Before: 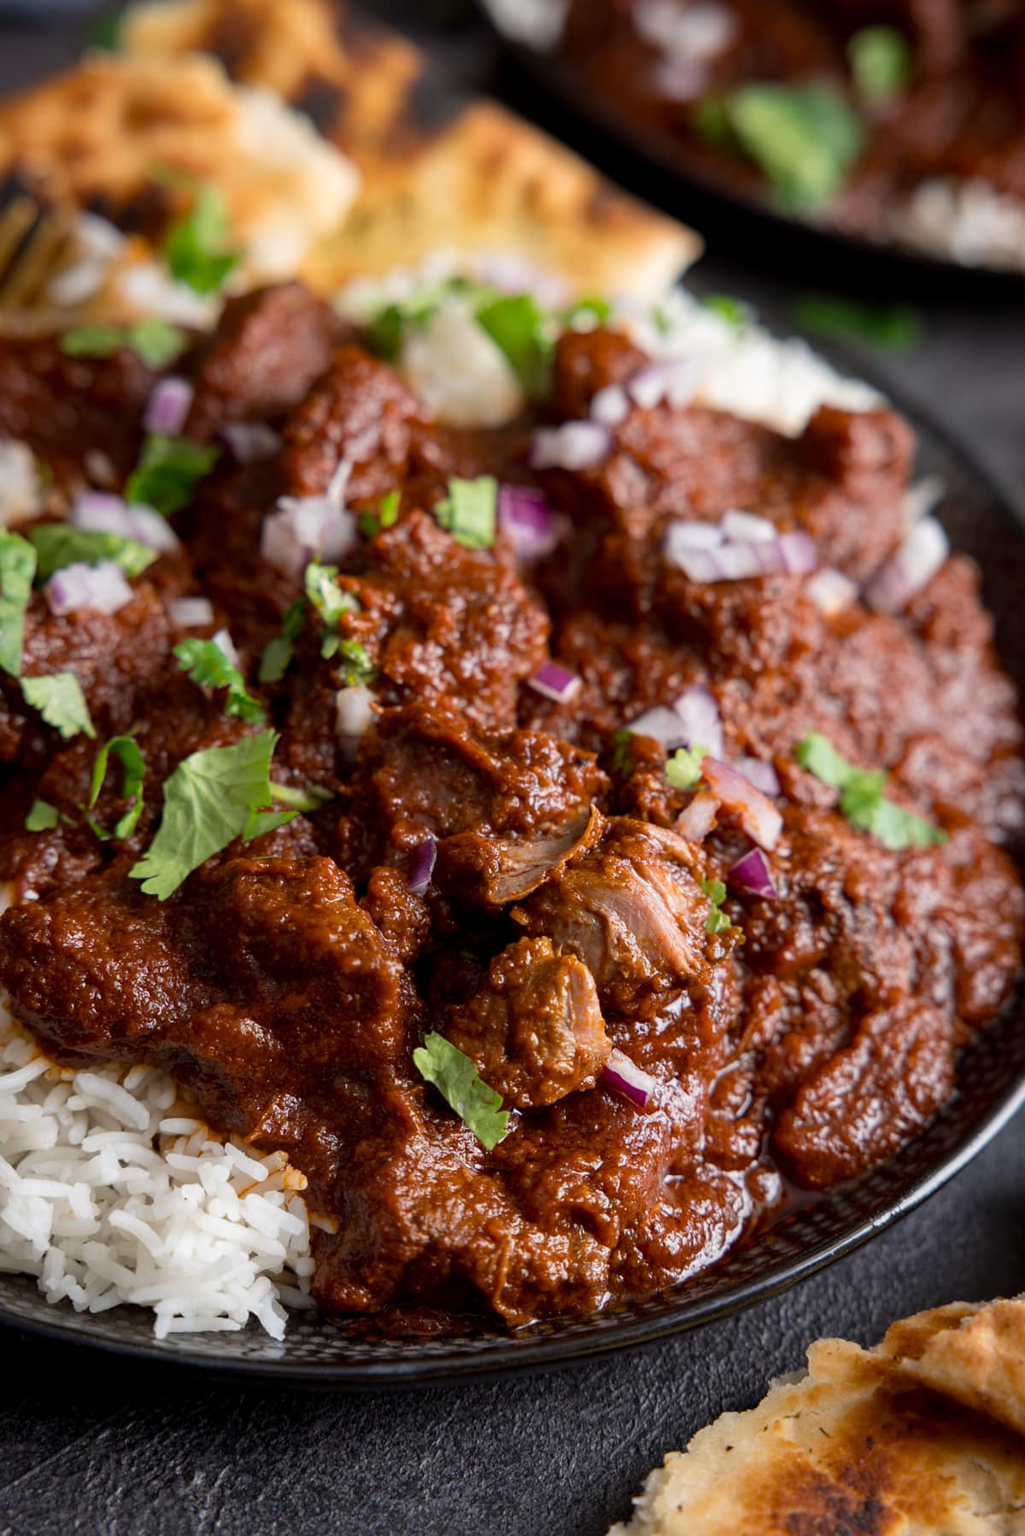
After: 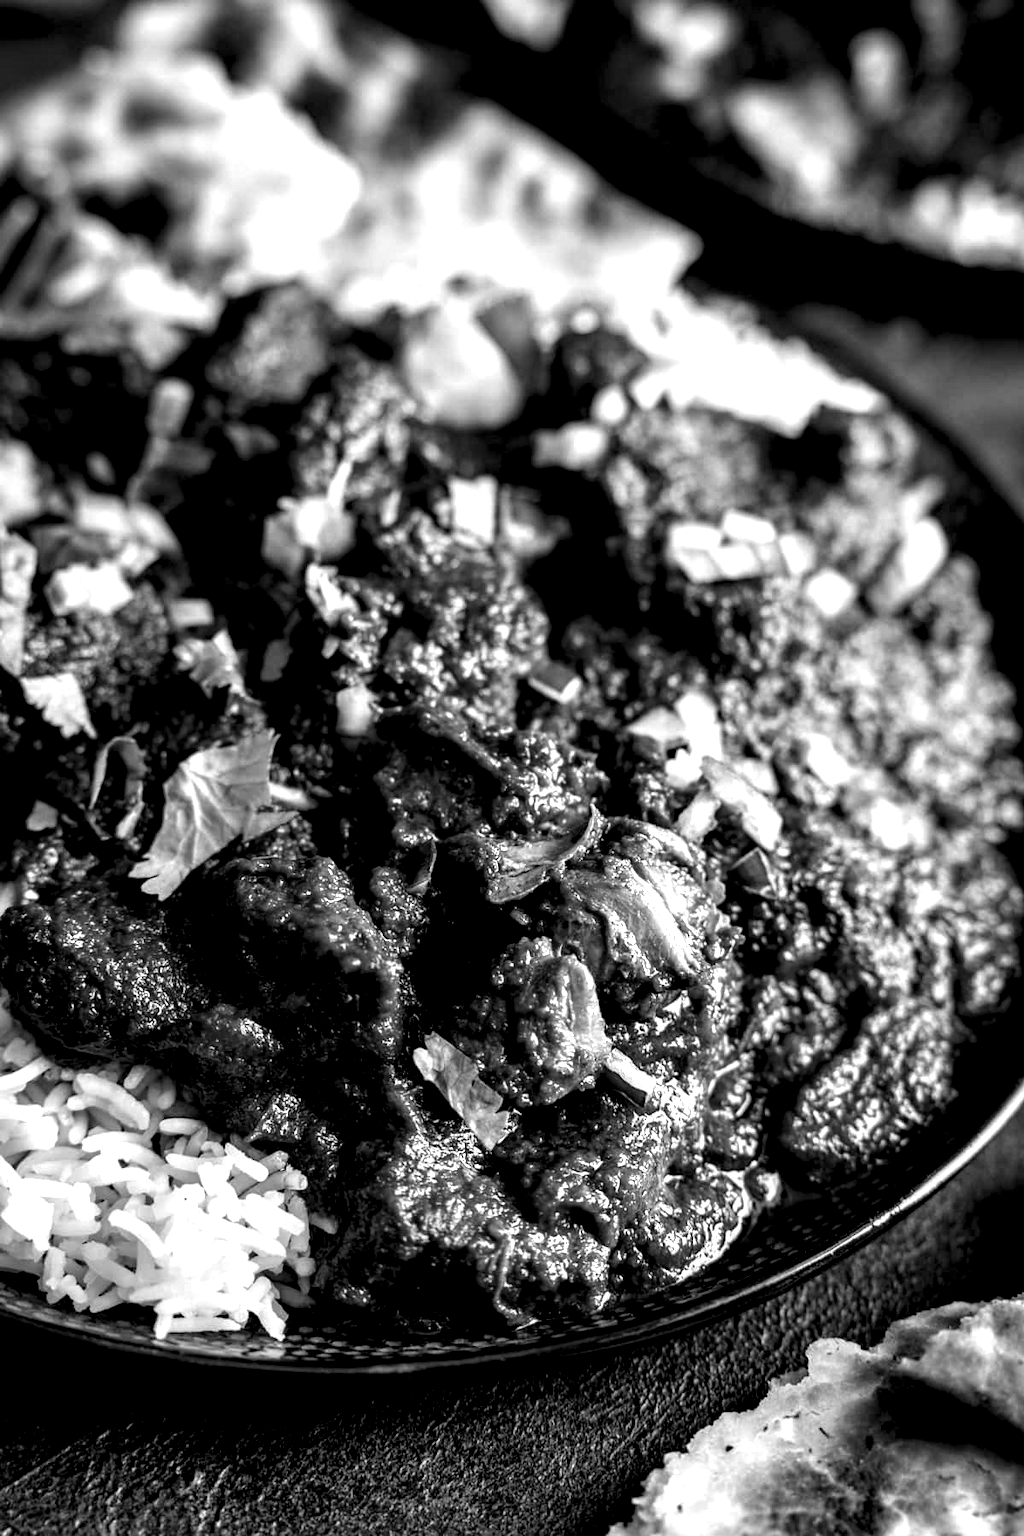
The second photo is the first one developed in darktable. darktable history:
local contrast: shadows 185%, detail 225%
white balance: emerald 1
monochrome: a 16.01, b -2.65, highlights 0.52
